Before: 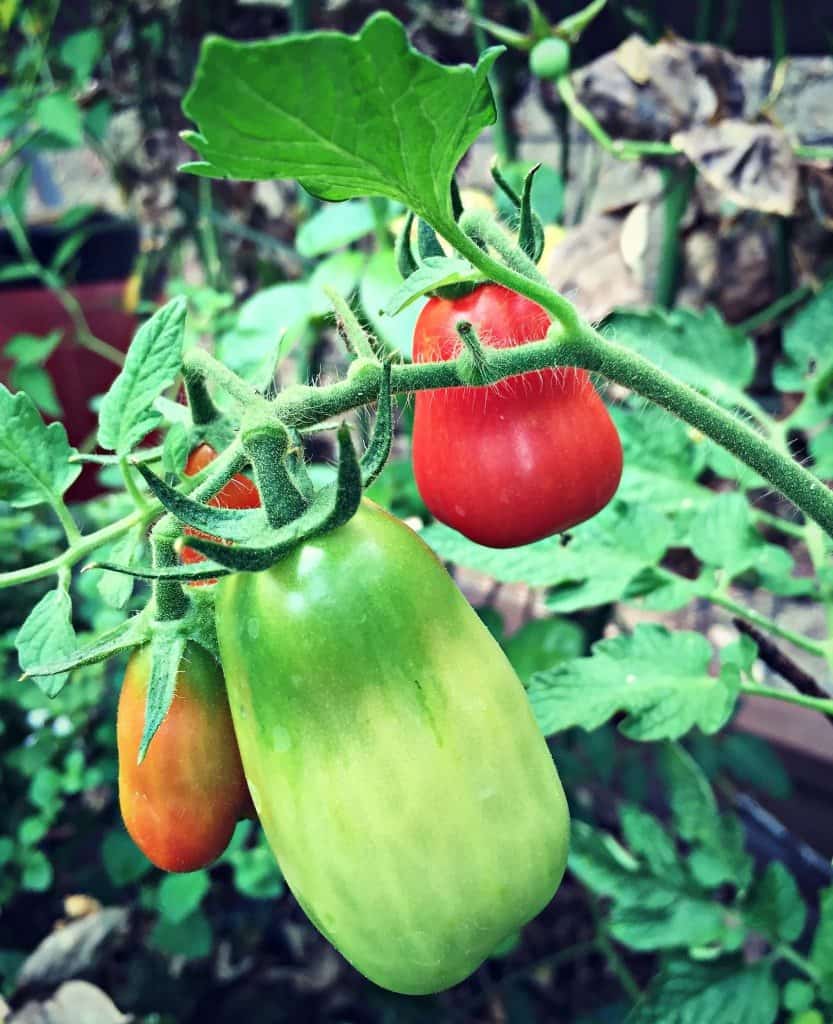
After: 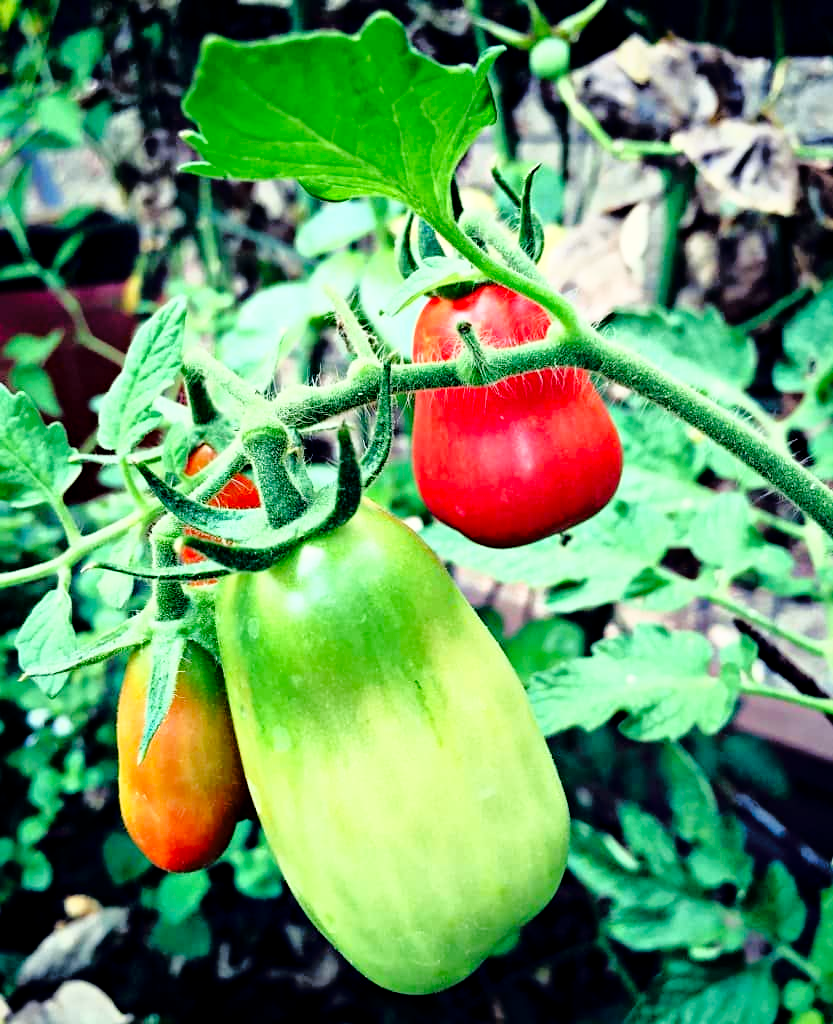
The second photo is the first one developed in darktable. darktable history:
filmic rgb: black relative exposure -7.78 EV, white relative exposure 4.46 EV, target black luminance 0%, hardness 3.76, latitude 50.79%, contrast 1.072, highlights saturation mix 8.88%, shadows ↔ highlights balance -0.214%, preserve chrominance no, color science v4 (2020), contrast in shadows soft
levels: mode automatic, levels [0.055, 0.477, 0.9]
tone curve: curves: ch0 [(0, 0) (0.105, 0.044) (0.195, 0.128) (0.283, 0.283) (0.384, 0.404) (0.485, 0.531) (0.638, 0.681) (0.795, 0.879) (1, 0.977)]; ch1 [(0, 0) (0.161, 0.092) (0.35, 0.33) (0.379, 0.401) (0.456, 0.469) (0.498, 0.503) (0.531, 0.537) (0.596, 0.621) (0.635, 0.671) (1, 1)]; ch2 [(0, 0) (0.371, 0.362) (0.437, 0.437) (0.483, 0.484) (0.53, 0.515) (0.56, 0.58) (0.622, 0.606) (1, 1)], color space Lab, linked channels, preserve colors none
